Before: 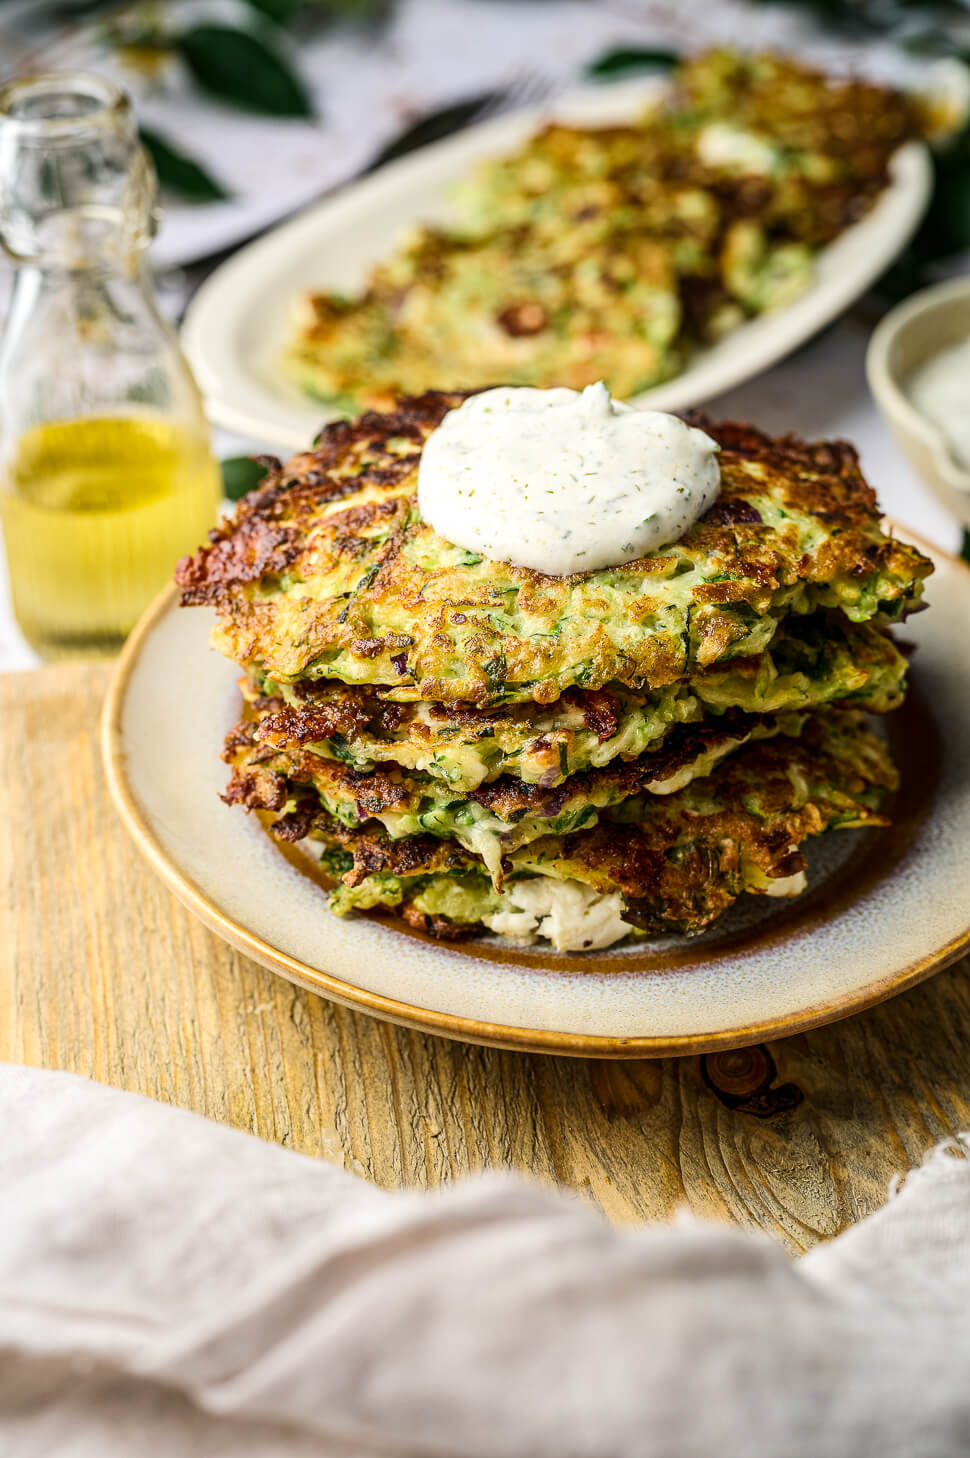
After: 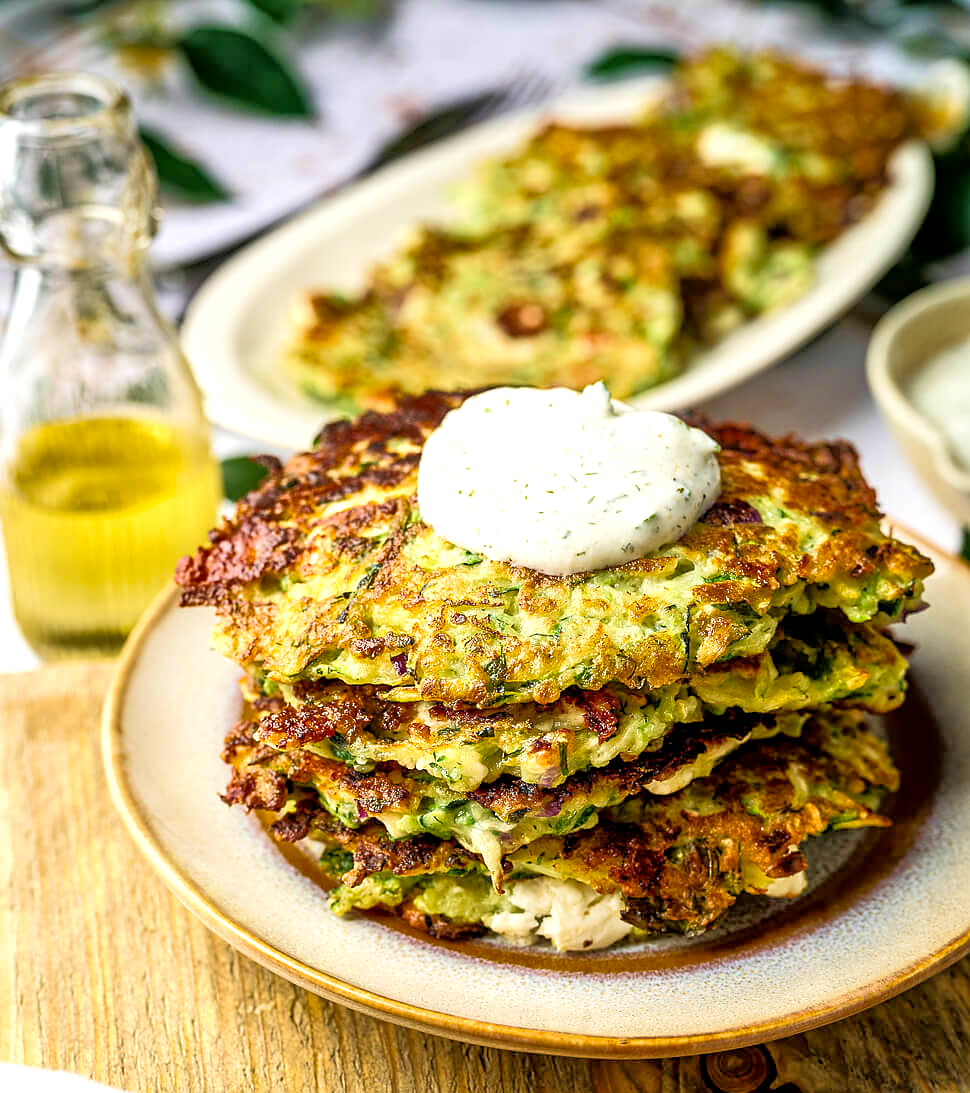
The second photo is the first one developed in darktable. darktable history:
exposure: black level correction 0.001, exposure 0.297 EV, compensate exposure bias true, compensate highlight preservation false
velvia: on, module defaults
levels: levels [0, 0.51, 1]
shadows and highlights: radius 124.75, shadows 30.51, highlights -30.97, low approximation 0.01, soften with gaussian
tone equalizer: -7 EV 0.157 EV, -6 EV 0.619 EV, -5 EV 1.14 EV, -4 EV 1.37 EV, -3 EV 1.12 EV, -2 EV 0.6 EV, -1 EV 0.165 EV
sharpen: radius 0.981, amount 0.607
color correction: highlights b* 0.045, saturation 1.09
crop: bottom 24.989%
